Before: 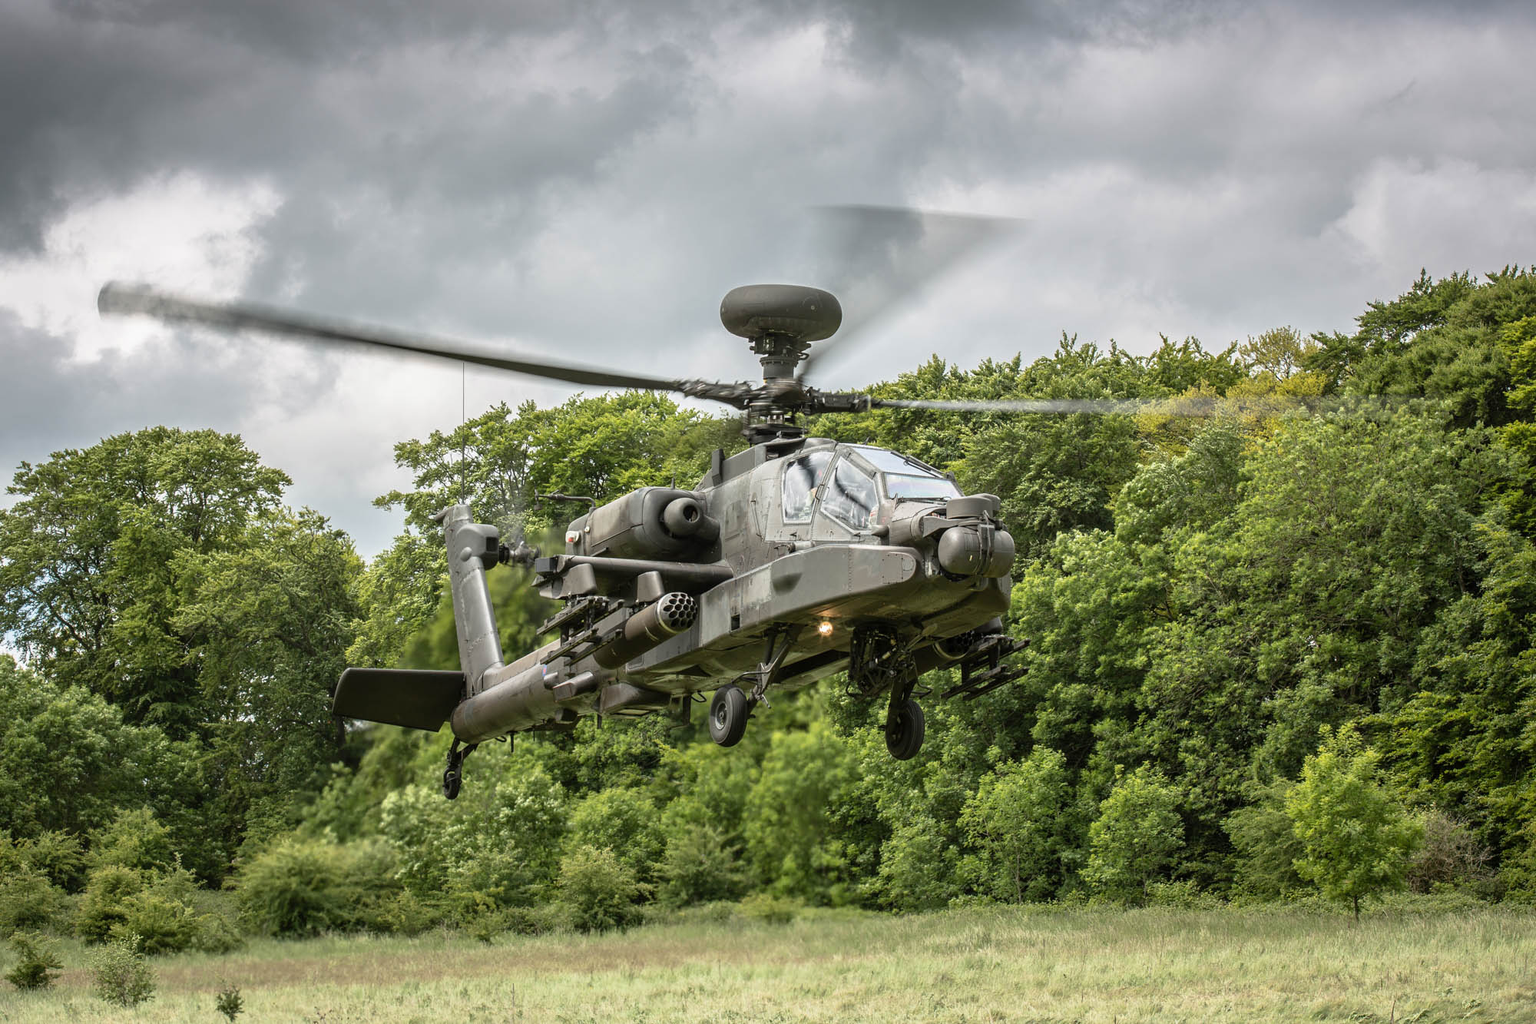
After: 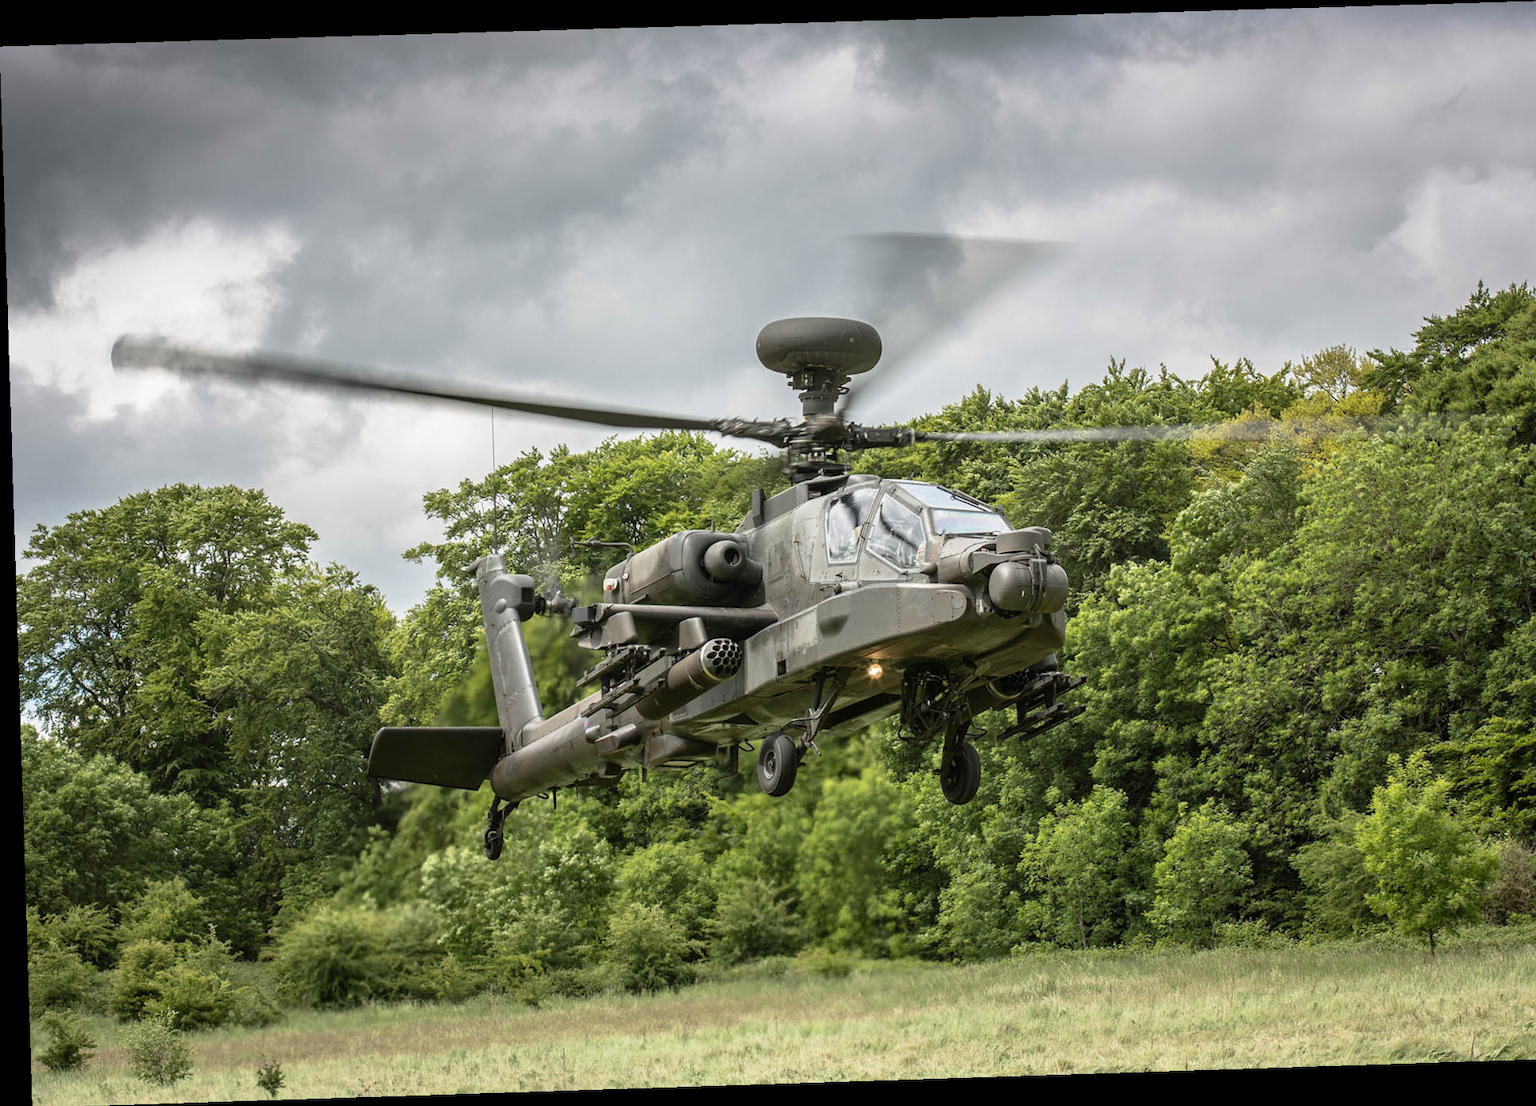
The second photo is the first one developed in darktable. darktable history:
crop and rotate: right 5.167%
rotate and perspective: rotation -1.77°, lens shift (horizontal) 0.004, automatic cropping off
